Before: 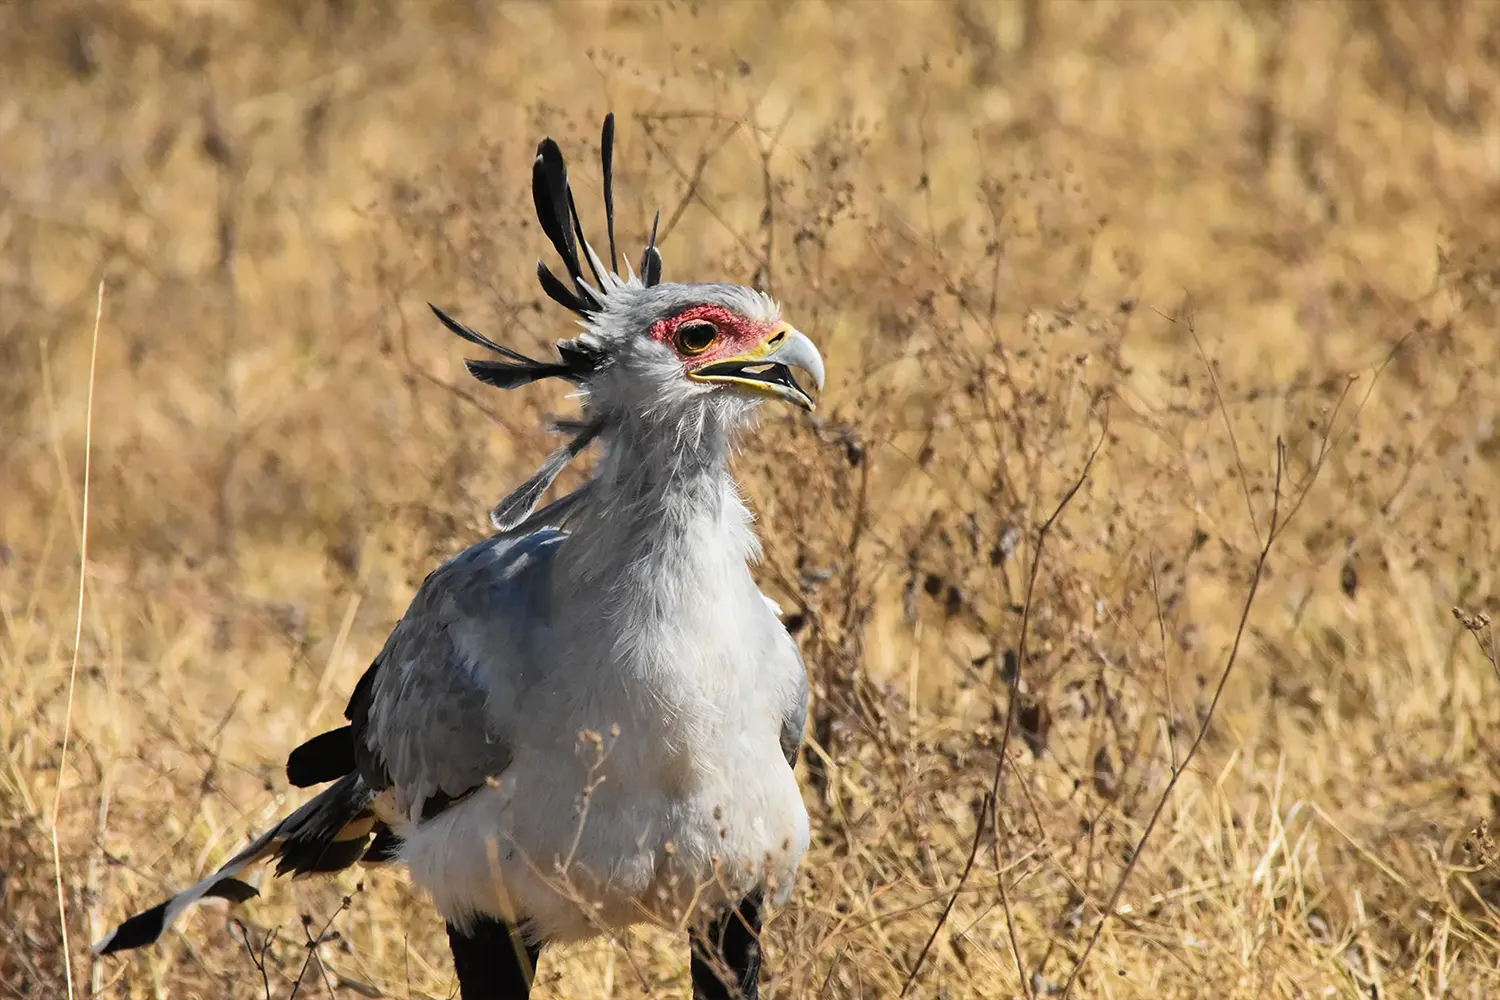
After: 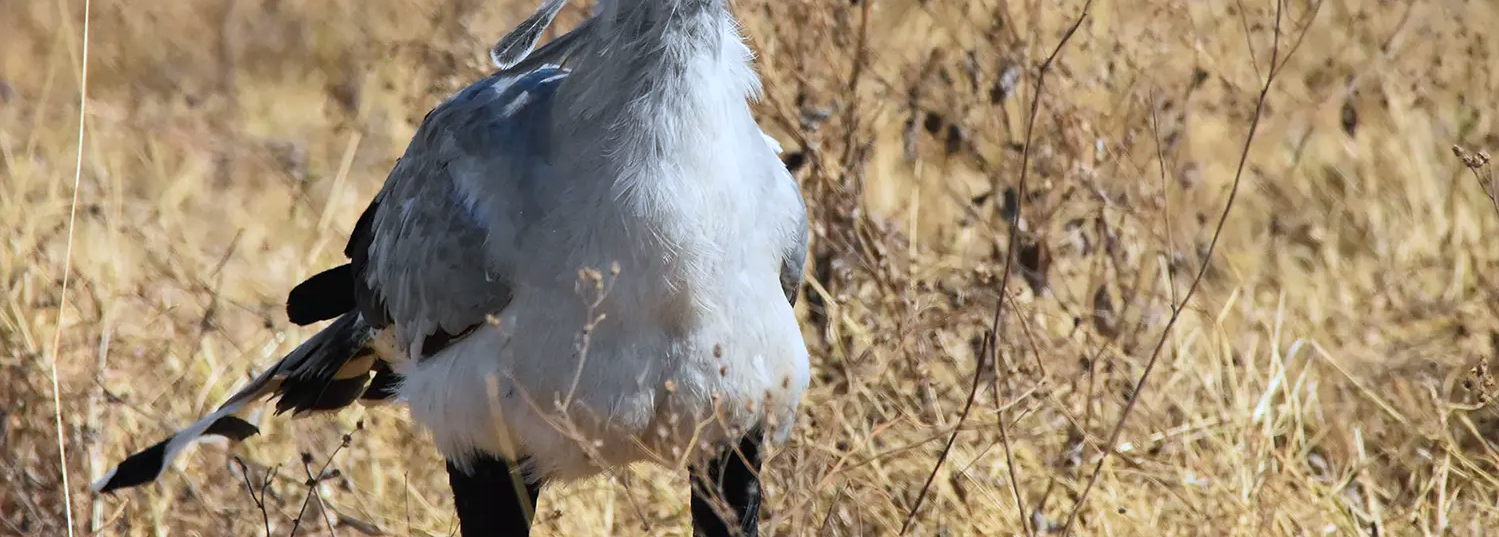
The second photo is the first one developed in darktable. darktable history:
crop and rotate: top 46.237%
color calibration: x 0.37, y 0.382, temperature 4313.32 K
